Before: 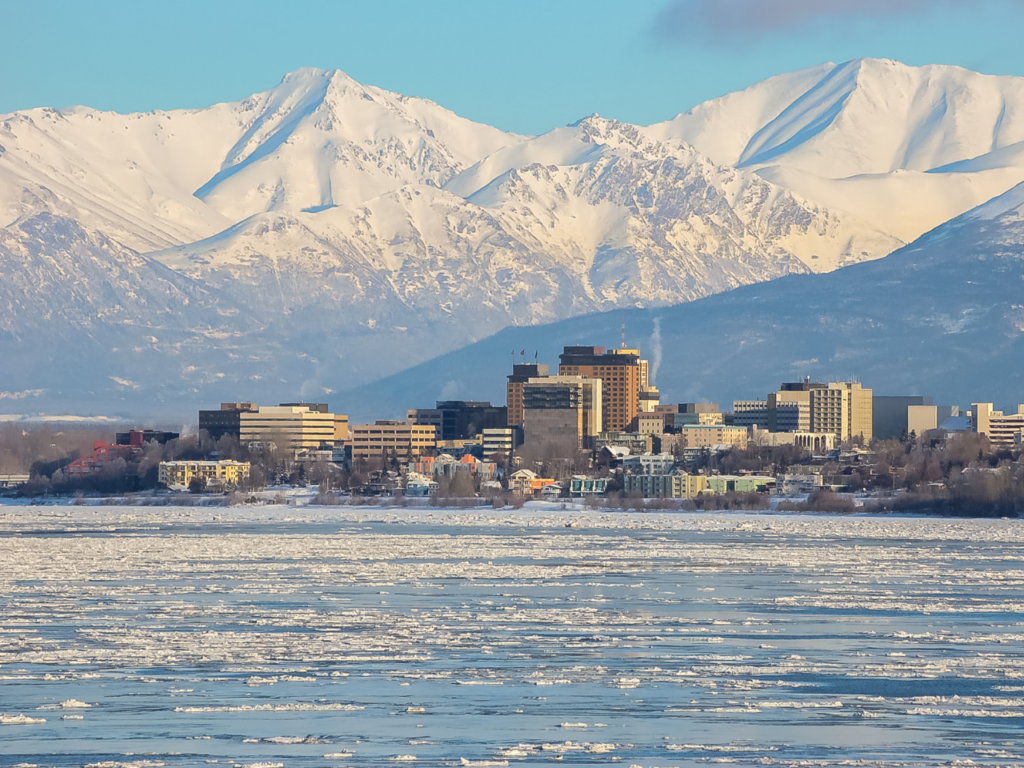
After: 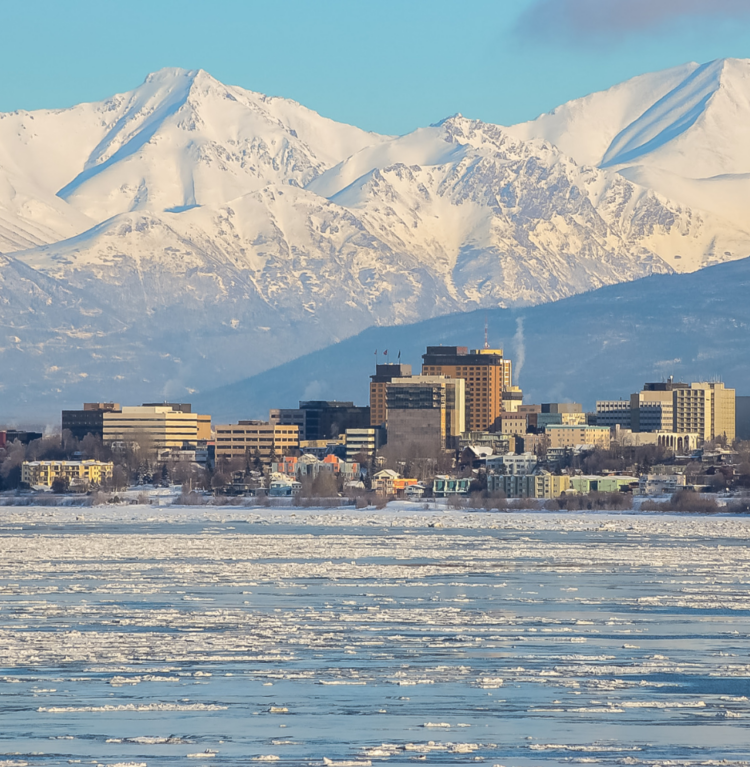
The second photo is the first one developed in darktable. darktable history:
crop: left 13.413%, top 0%, right 13.26%
